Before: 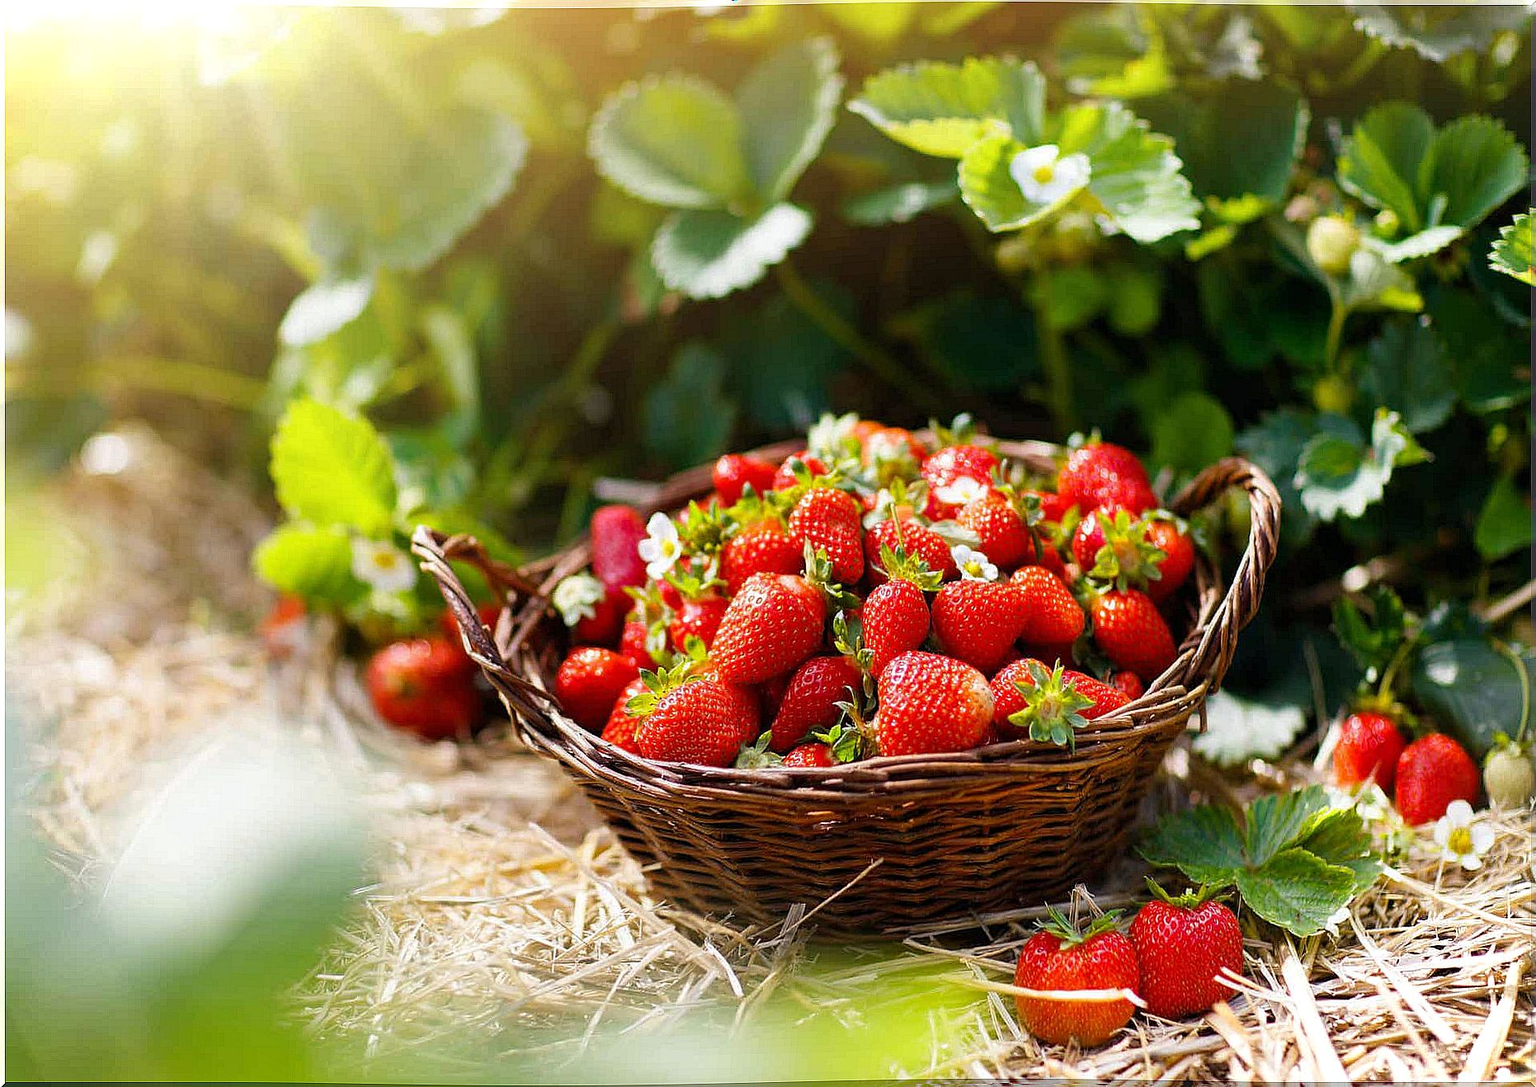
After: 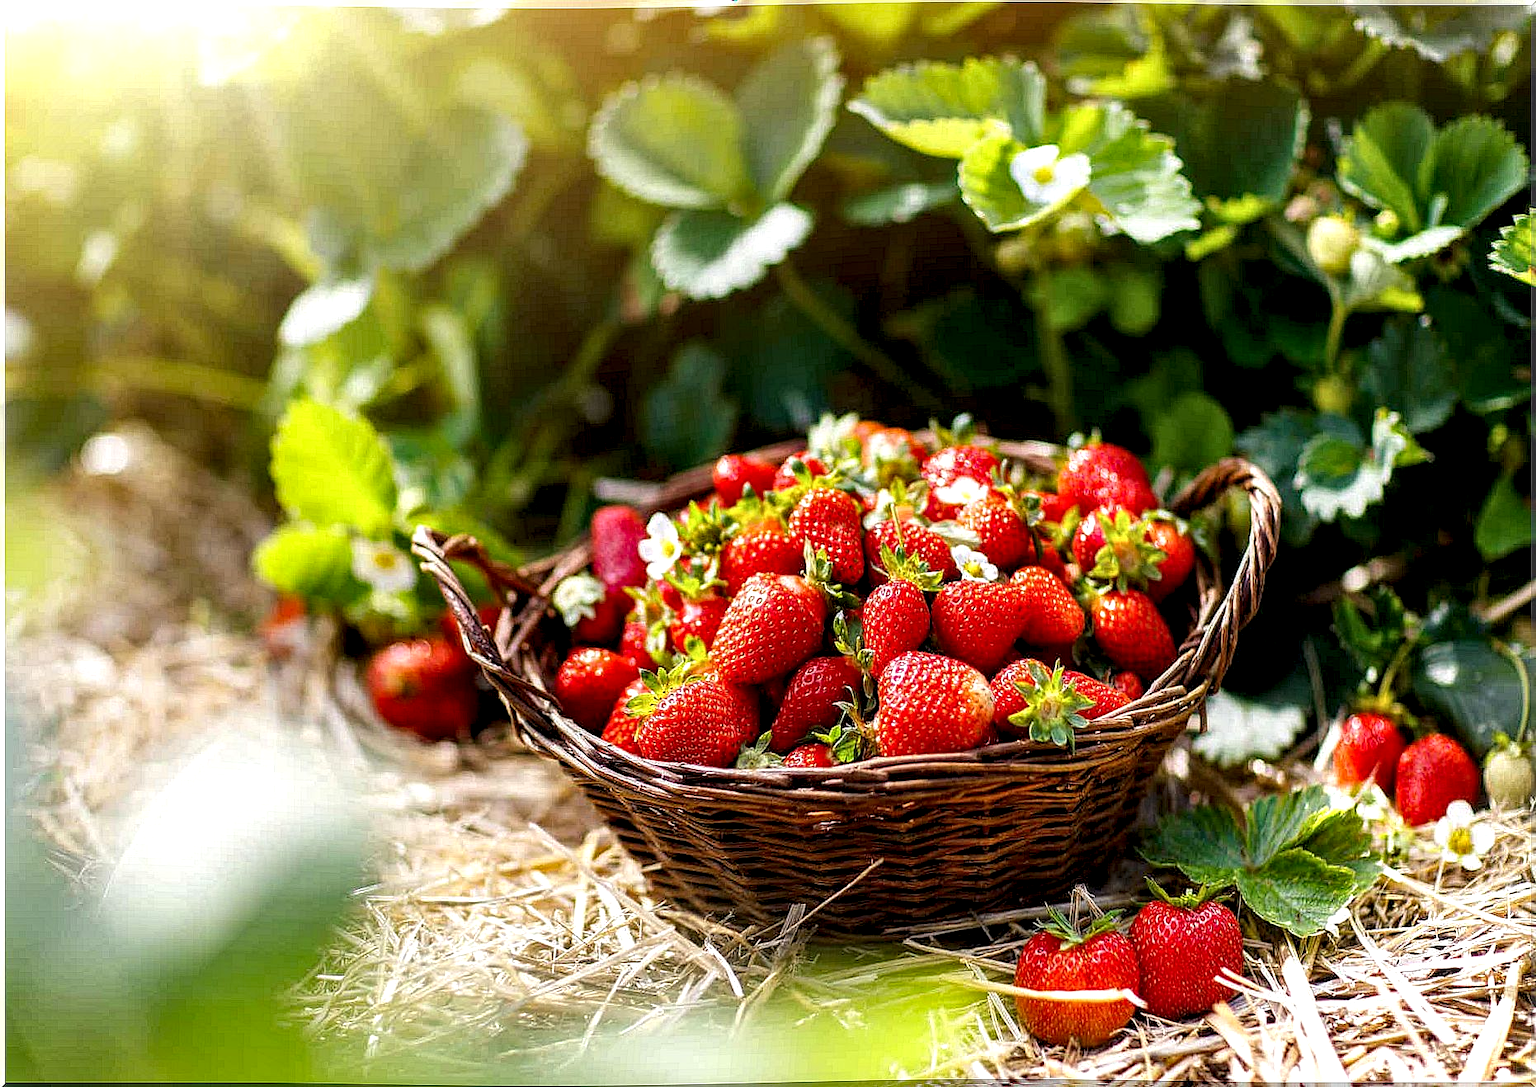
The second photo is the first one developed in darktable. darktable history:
color correction: highlights b* 0.056, saturation 1.06
tone equalizer: on, module defaults
local contrast: highlights 60%, shadows 59%, detail 160%
